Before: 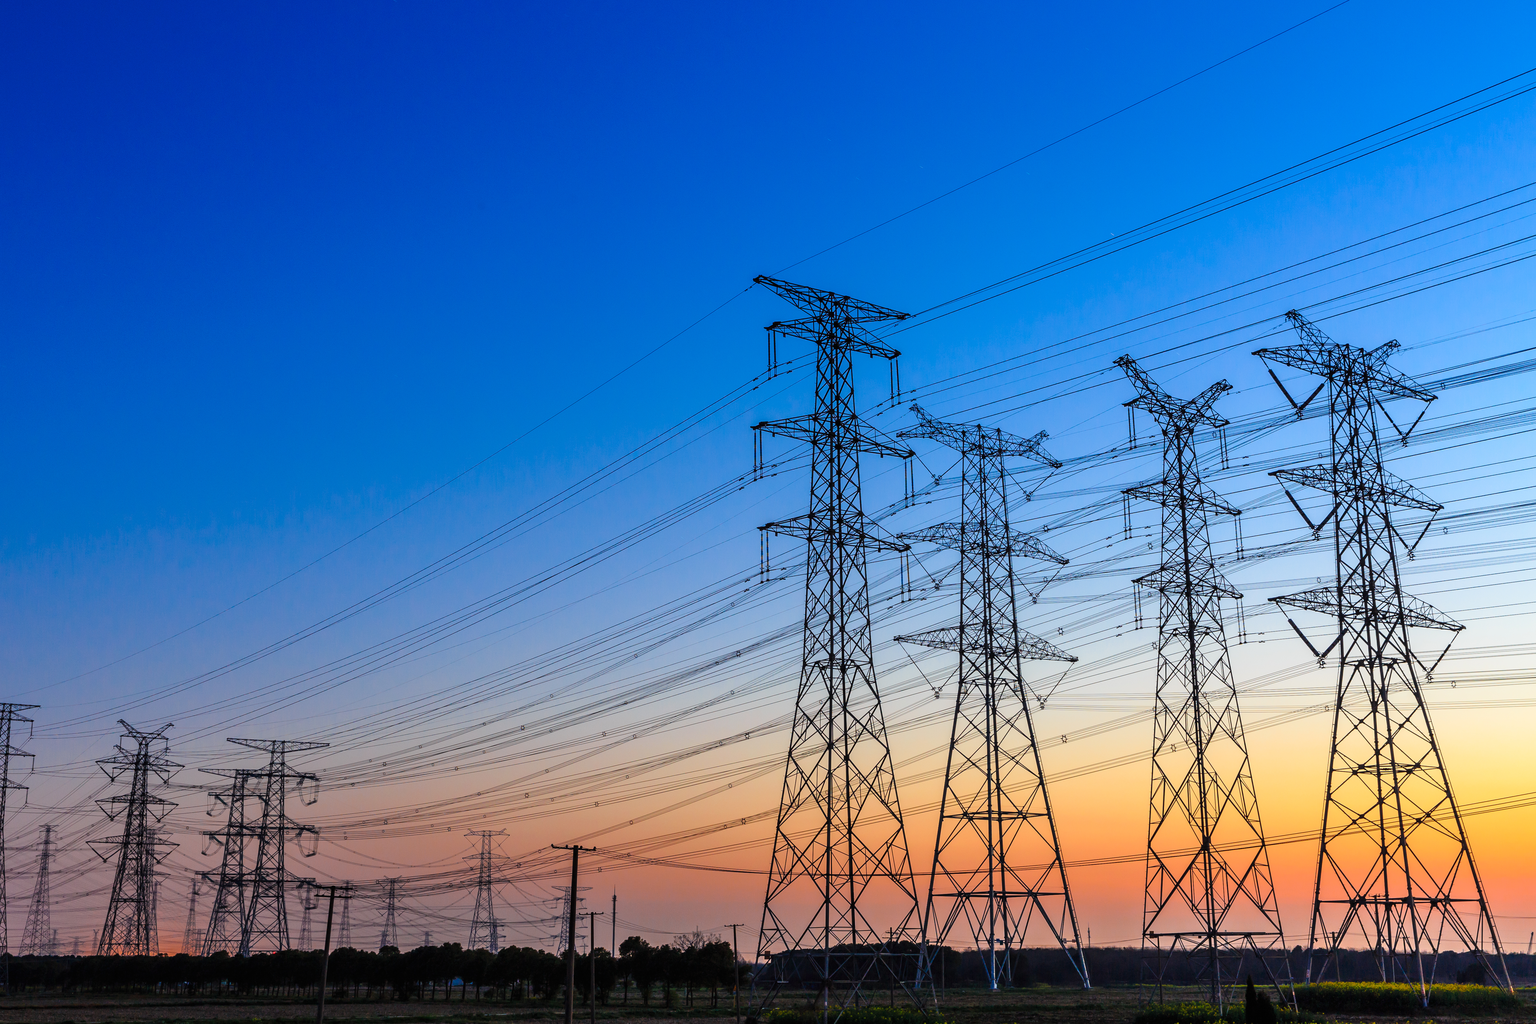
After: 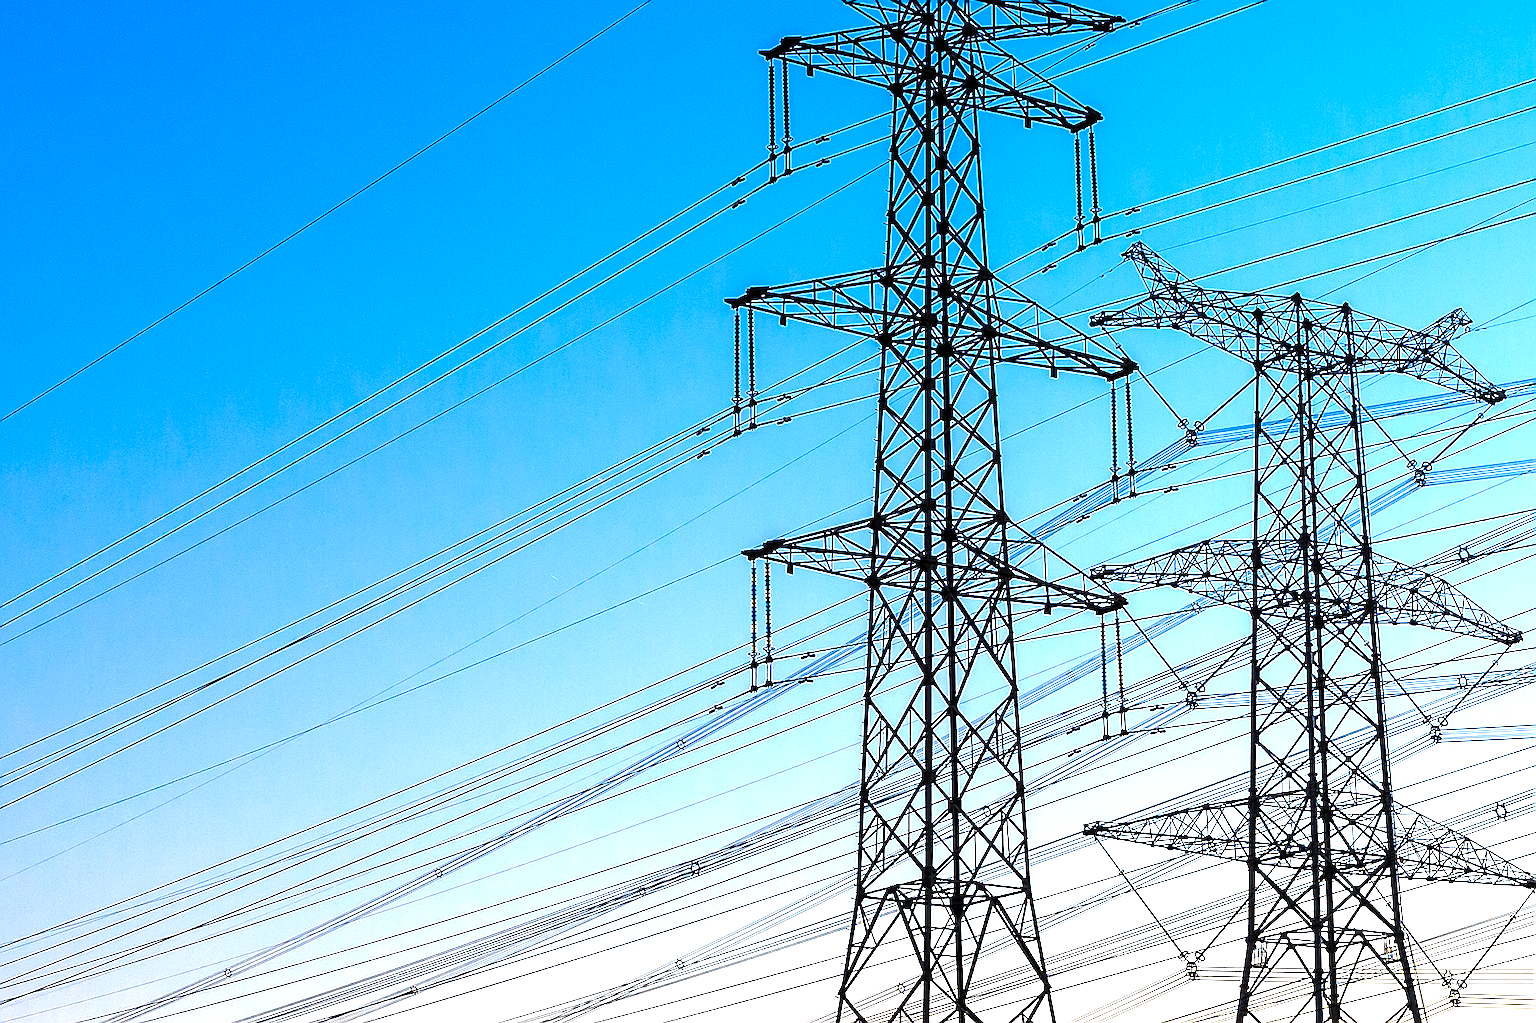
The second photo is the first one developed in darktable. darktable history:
crop: left 30%, top 30%, right 30%, bottom 30%
tone equalizer: on, module defaults
sharpen: radius 1.4, amount 1.25, threshold 0.7
color contrast: green-magenta contrast 0.81
levels: levels [0.012, 0.367, 0.697]
